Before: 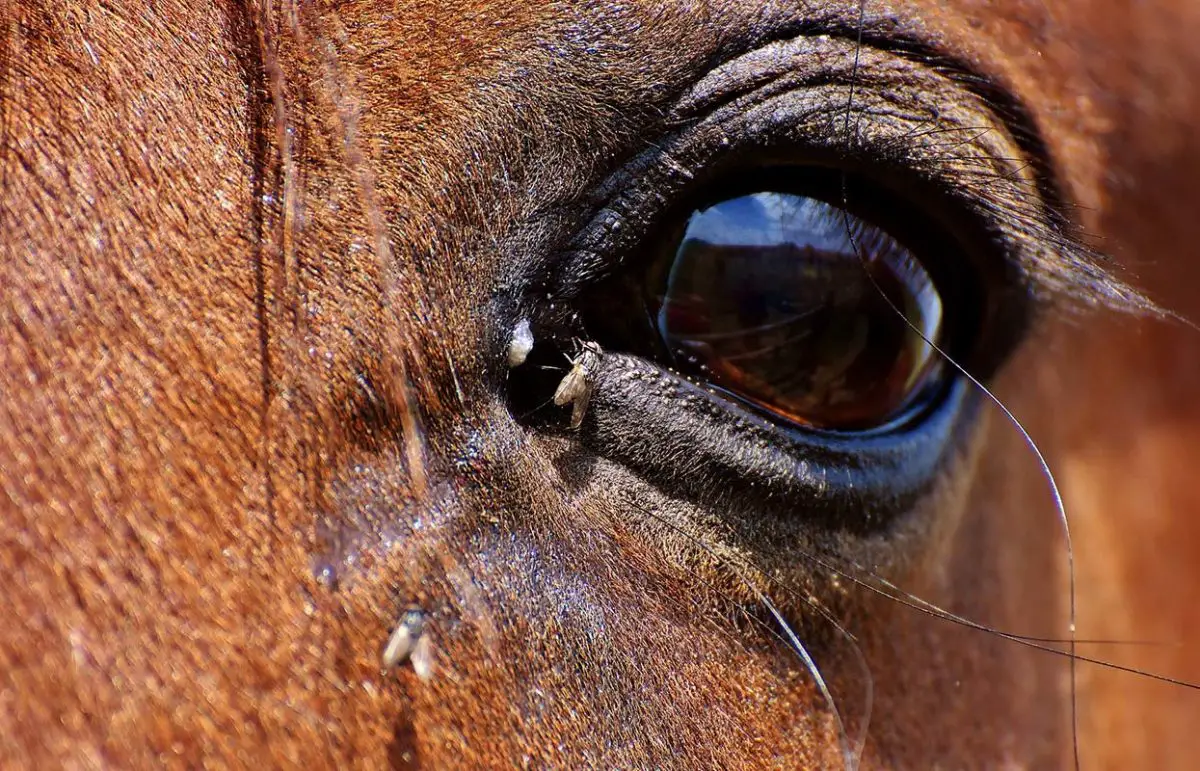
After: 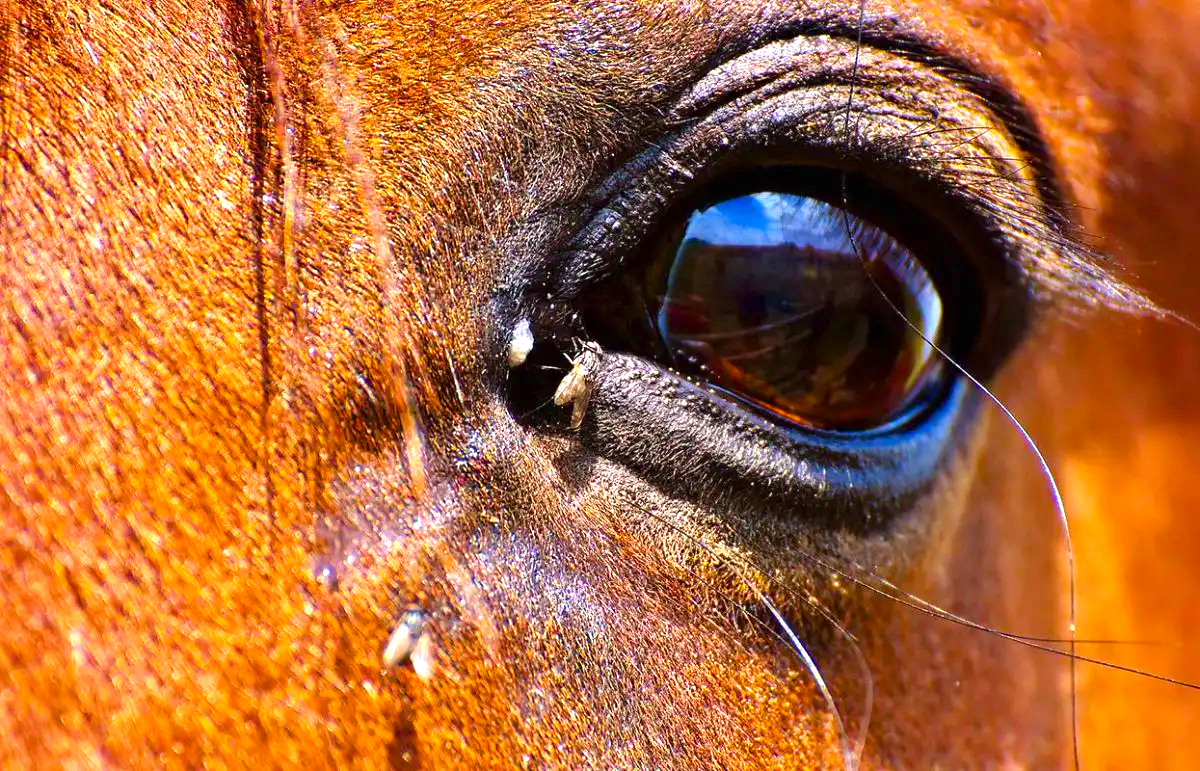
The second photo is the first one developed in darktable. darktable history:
color balance rgb: linear chroma grading › global chroma 15%, perceptual saturation grading › global saturation 30%
exposure: black level correction 0, exposure 0.95 EV, compensate exposure bias true, compensate highlight preservation false
